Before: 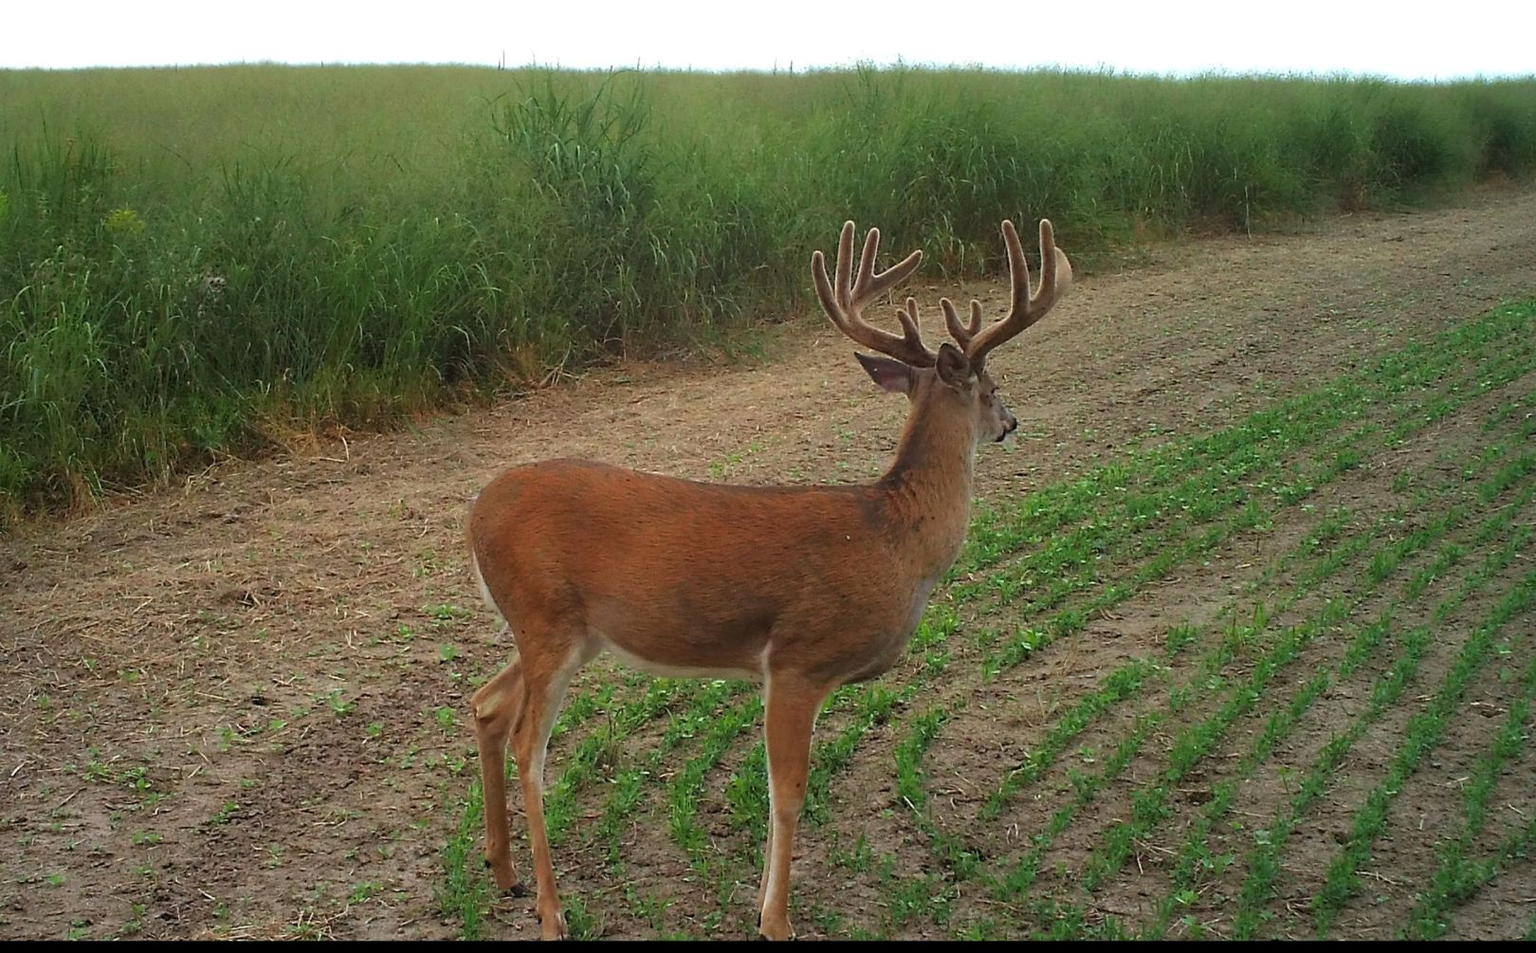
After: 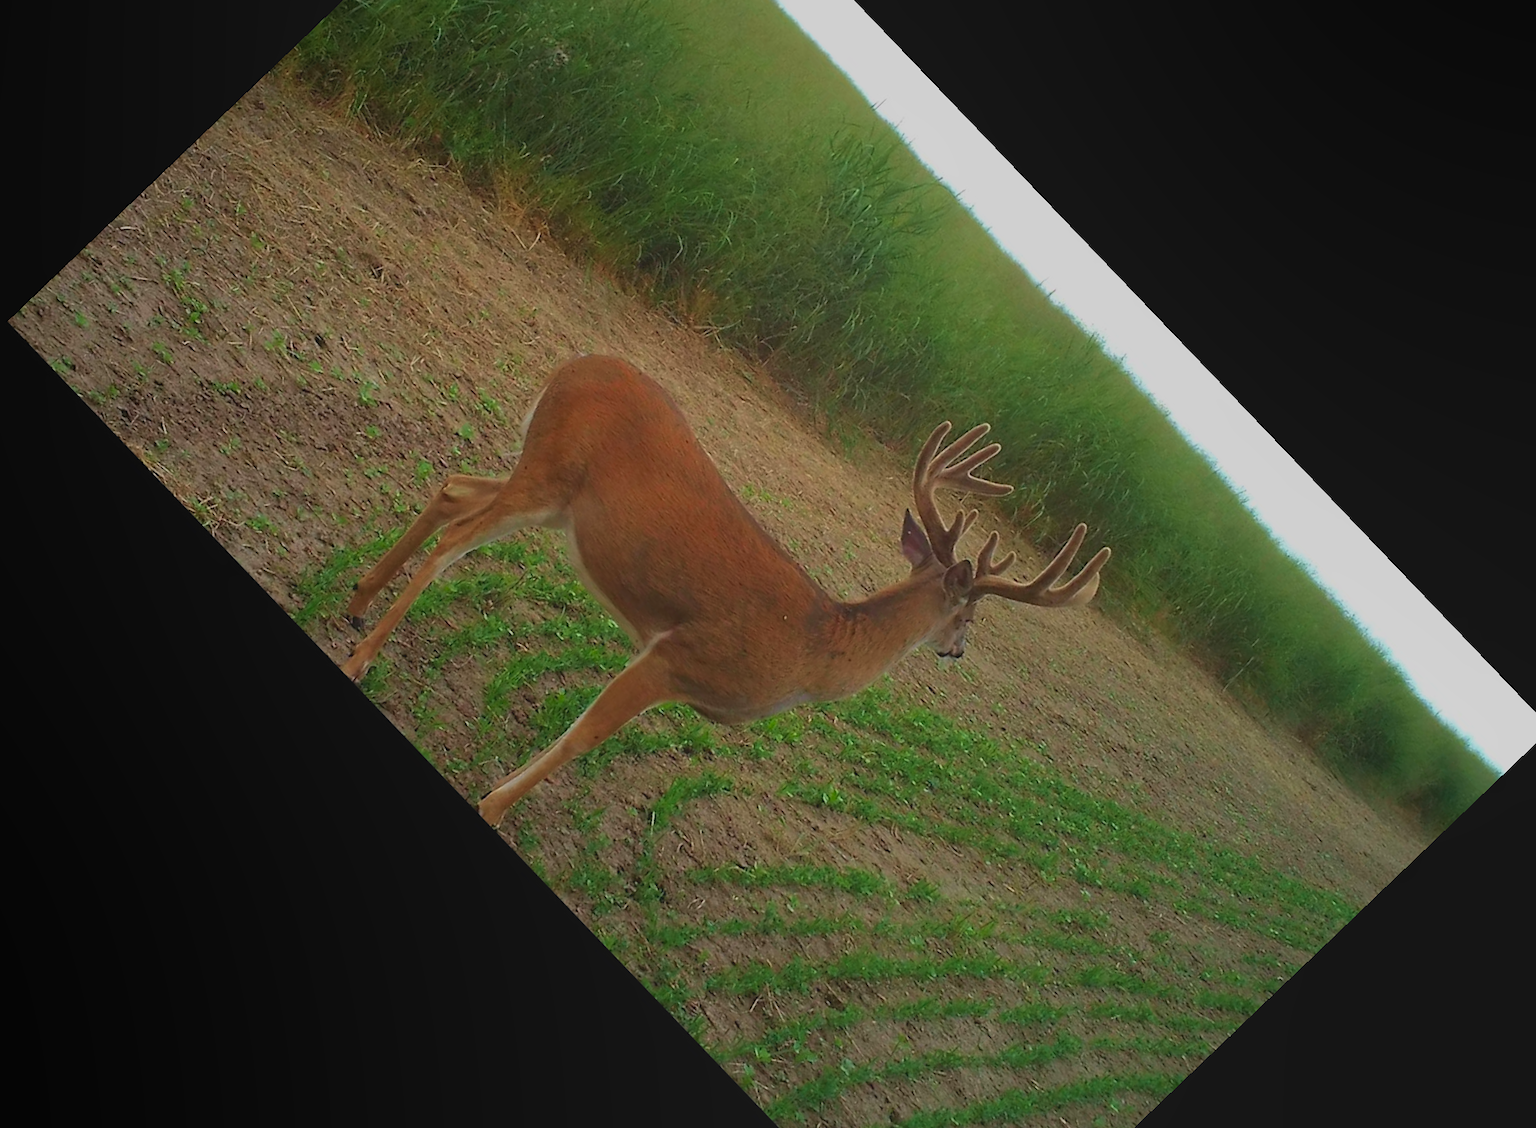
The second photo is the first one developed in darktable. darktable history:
velvia: on, module defaults
local contrast: detail 70%
crop and rotate: angle -46.26°, top 16.234%, right 0.912%, bottom 11.704%
